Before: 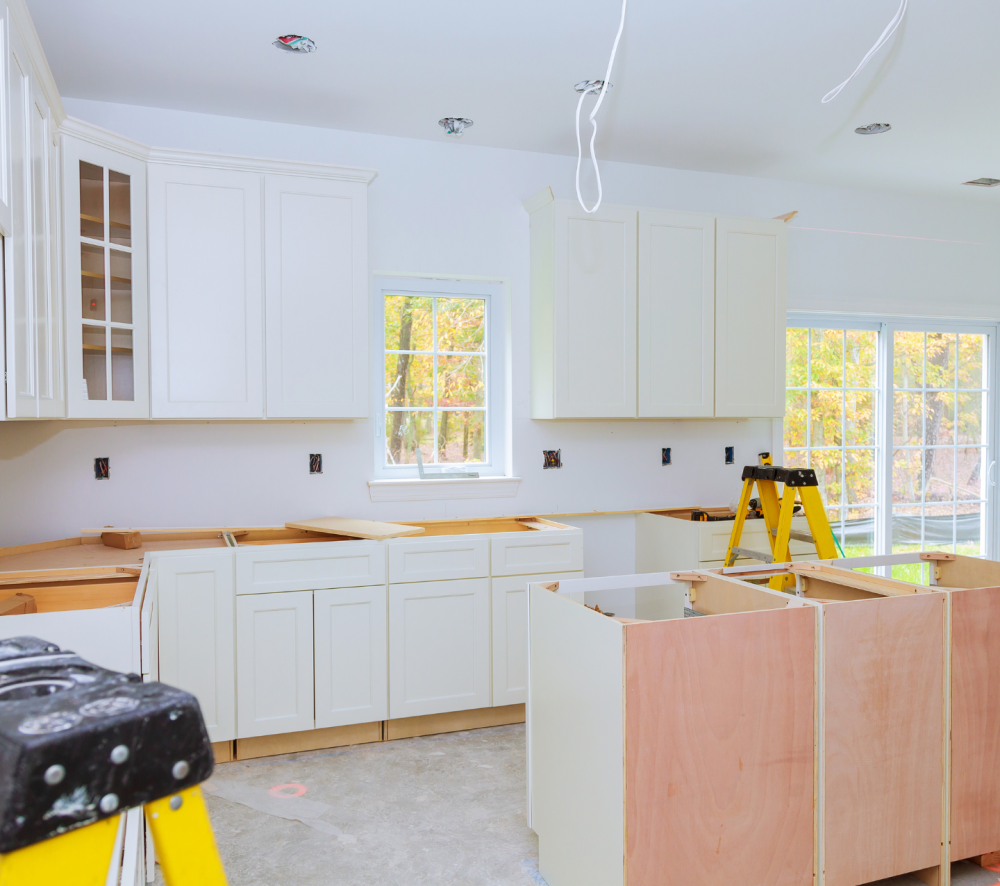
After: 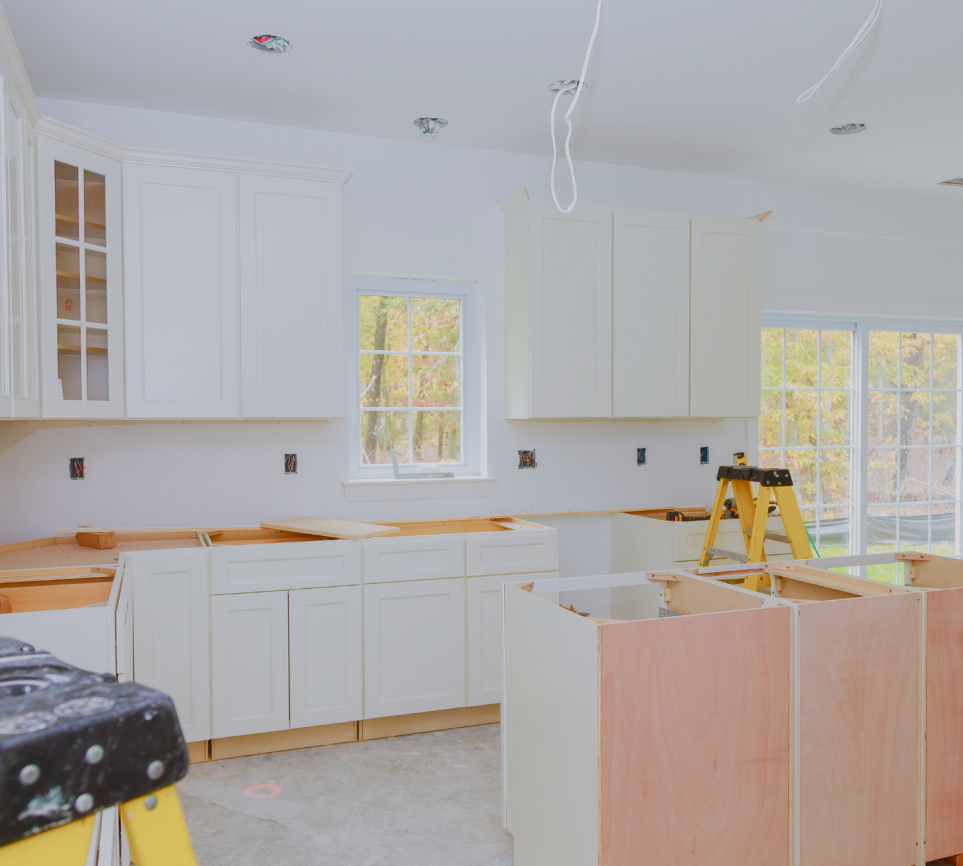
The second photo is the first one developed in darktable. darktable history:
color balance rgb: shadows lift › chroma 1%, shadows lift › hue 113°, highlights gain › chroma 0.2%, highlights gain › hue 333°, perceptual saturation grading › global saturation 20%, perceptual saturation grading › highlights -50%, perceptual saturation grading › shadows 25%, contrast -20%
contrast equalizer: octaves 7, y [[0.6 ×6], [0.55 ×6], [0 ×6], [0 ×6], [0 ×6]], mix -0.2
crop and rotate: left 2.536%, right 1.107%, bottom 2.246%
